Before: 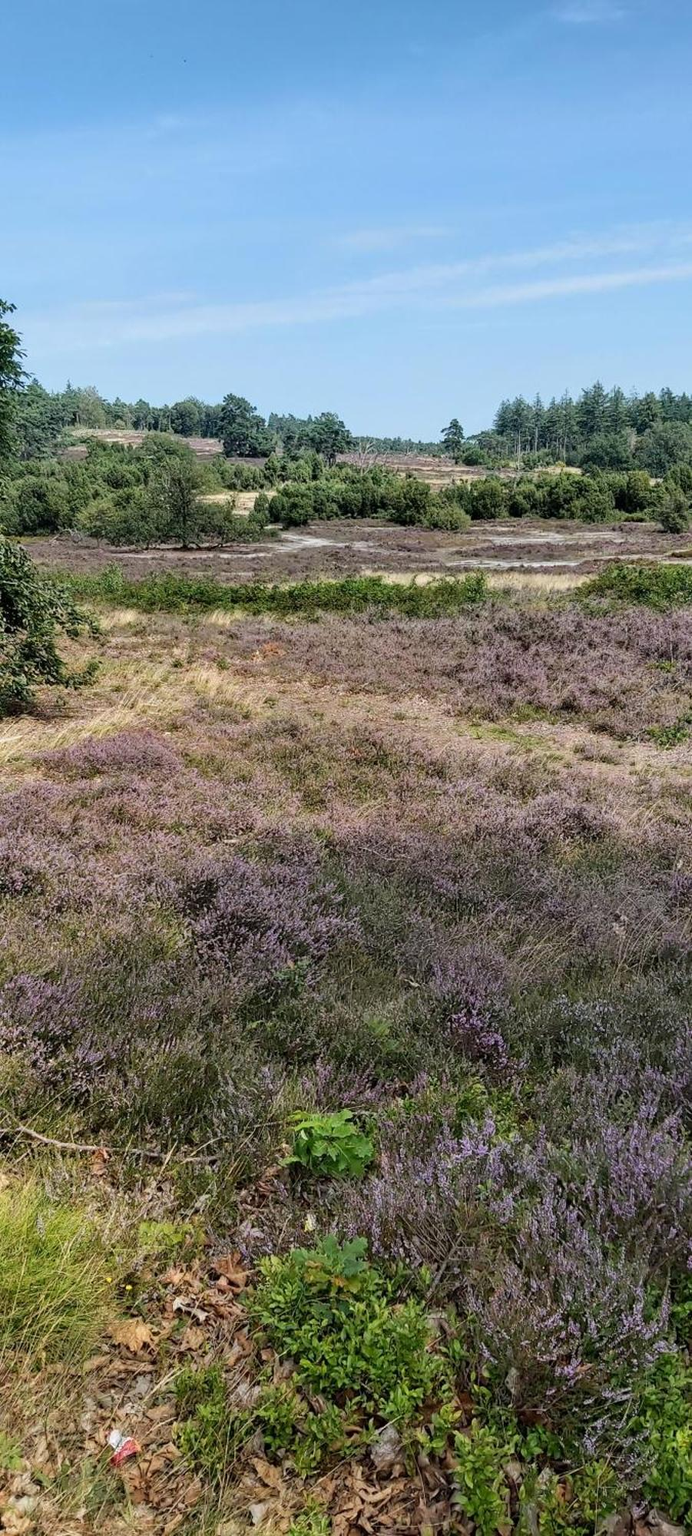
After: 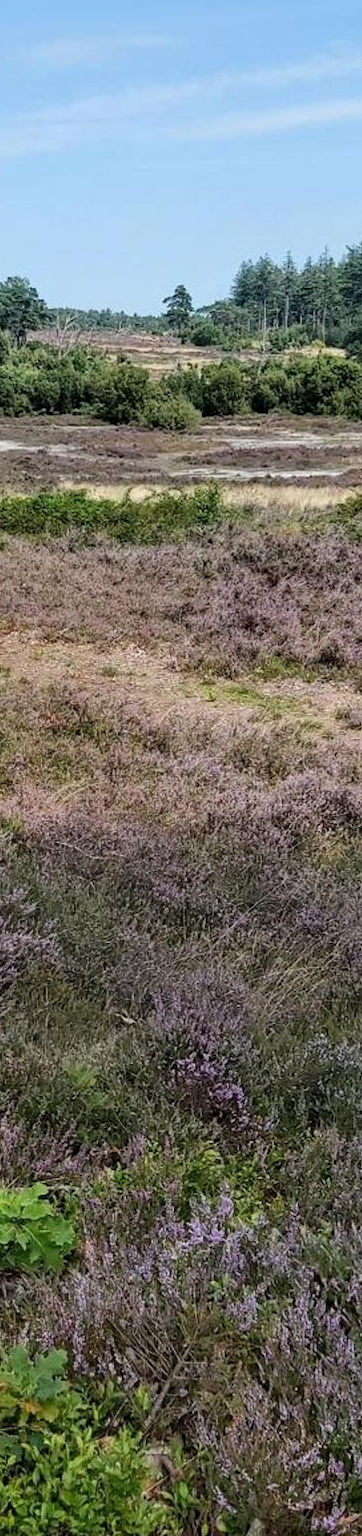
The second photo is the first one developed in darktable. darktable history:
crop: left 45.621%, top 13.039%, right 14.075%, bottom 10.022%
shadows and highlights: shadows 11.98, white point adjustment 1.12, highlights -1.31, soften with gaussian
